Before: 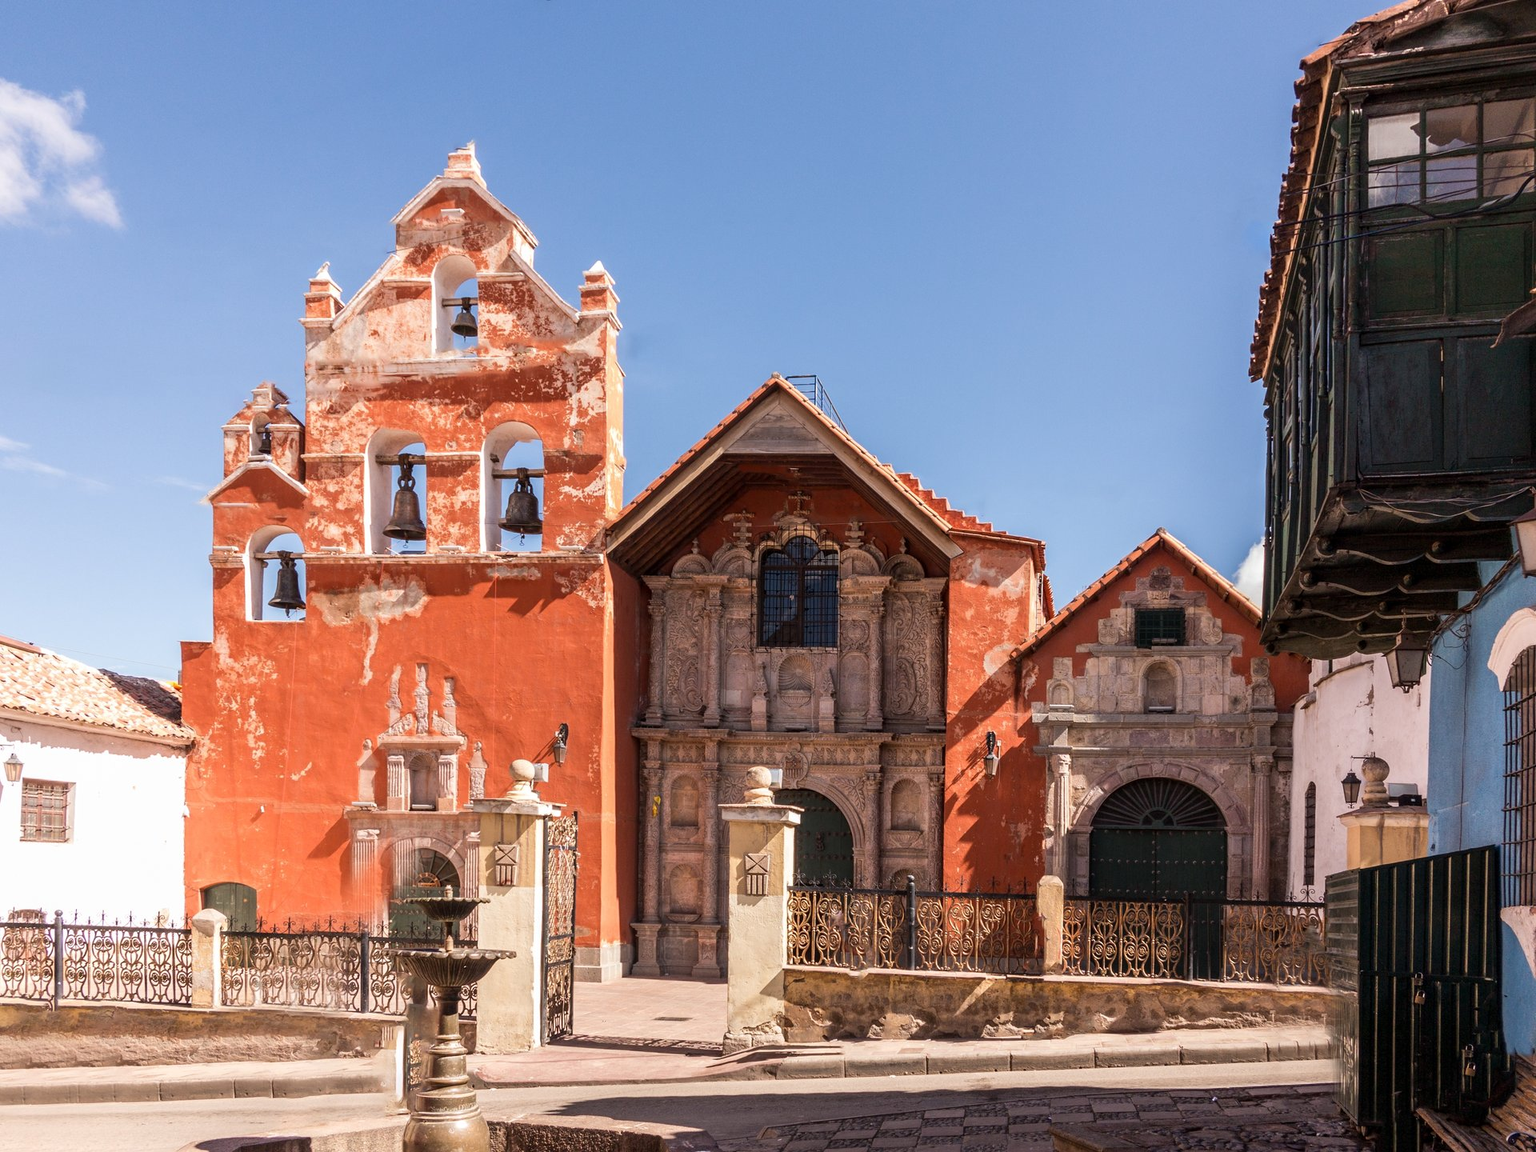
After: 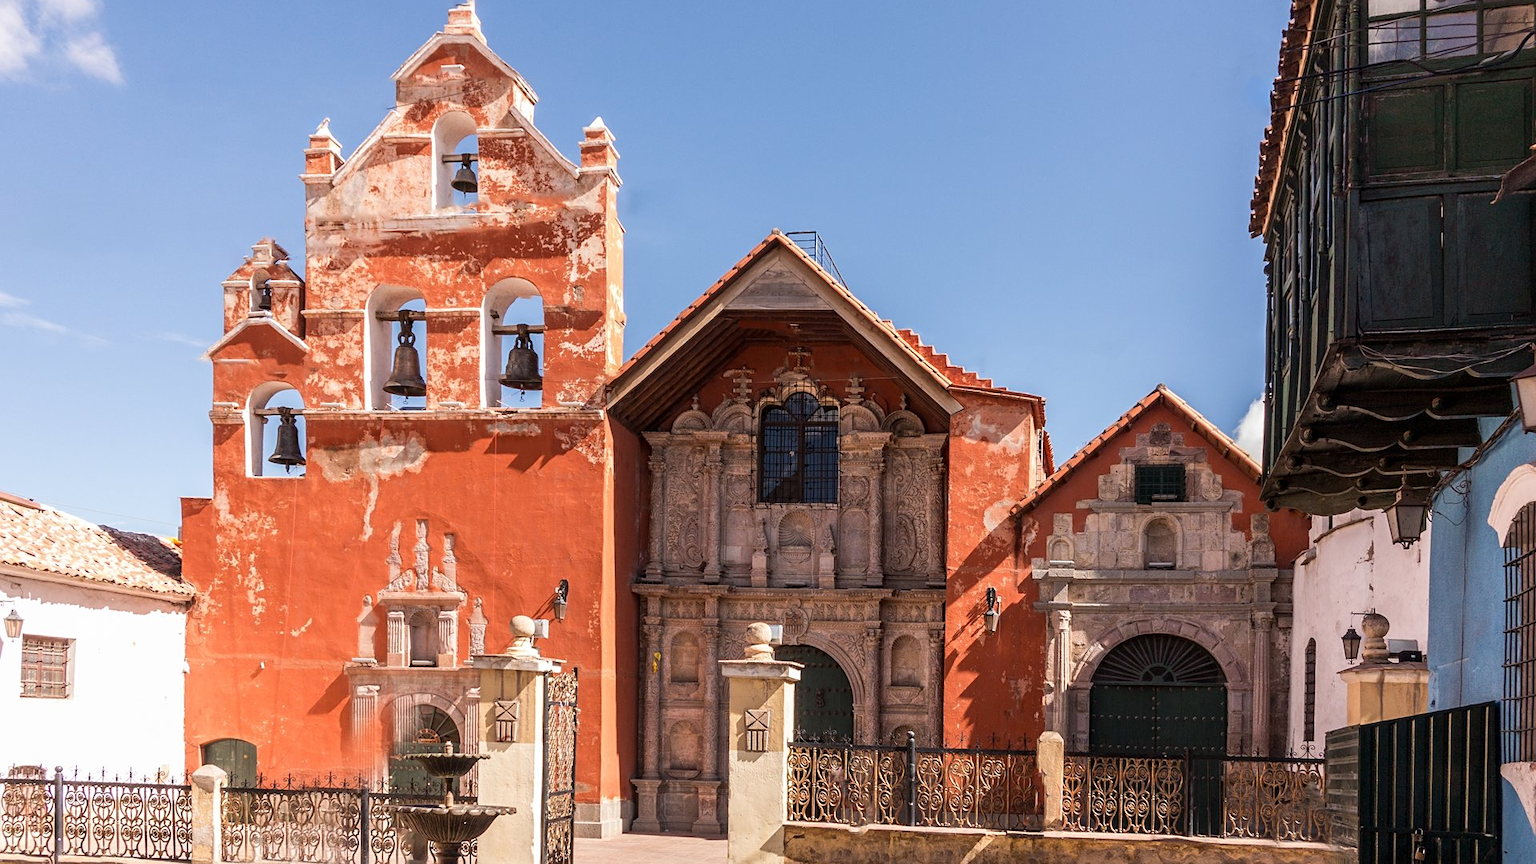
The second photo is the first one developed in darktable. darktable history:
crop and rotate: top 12.5%, bottom 12.5%
sharpen: amount 0.2
